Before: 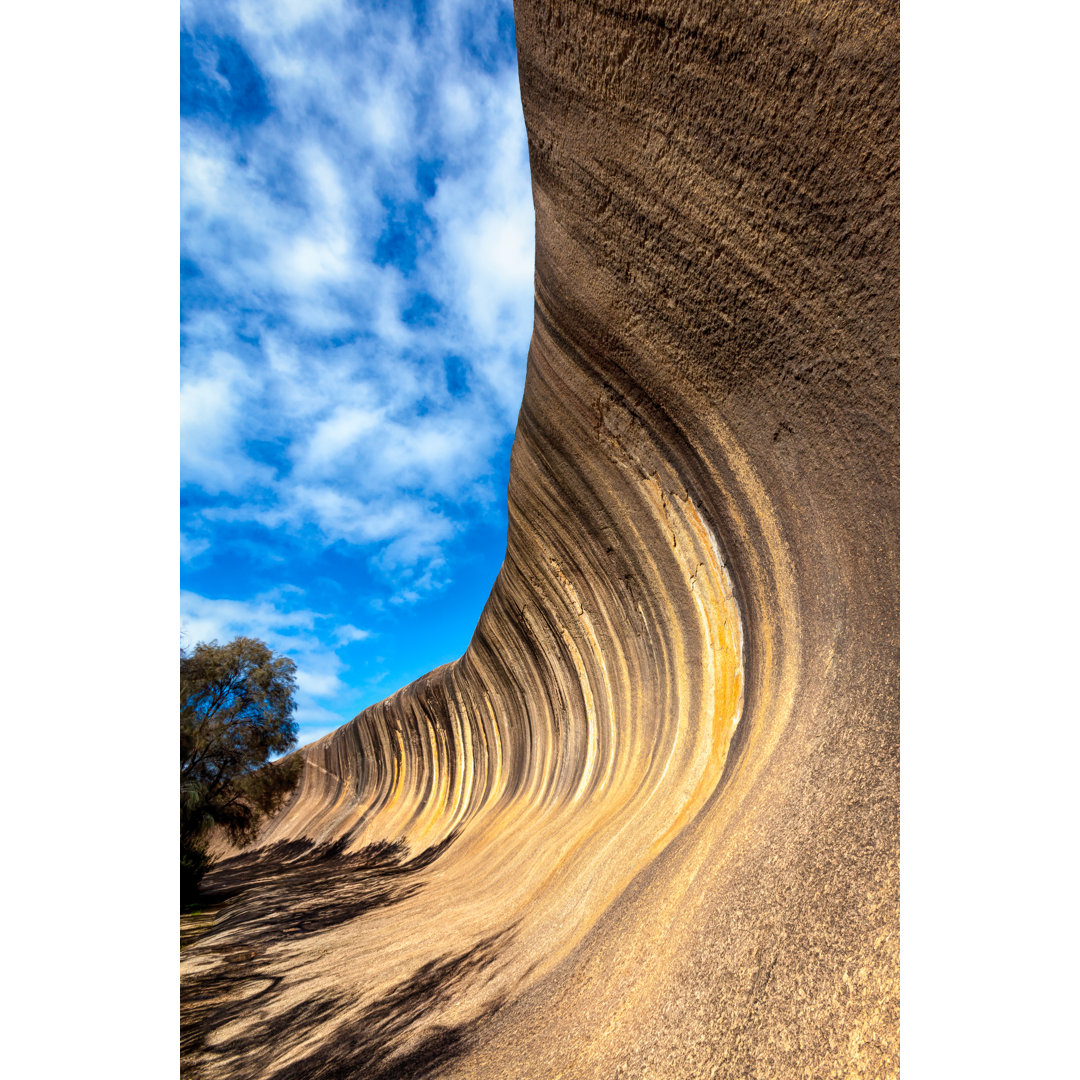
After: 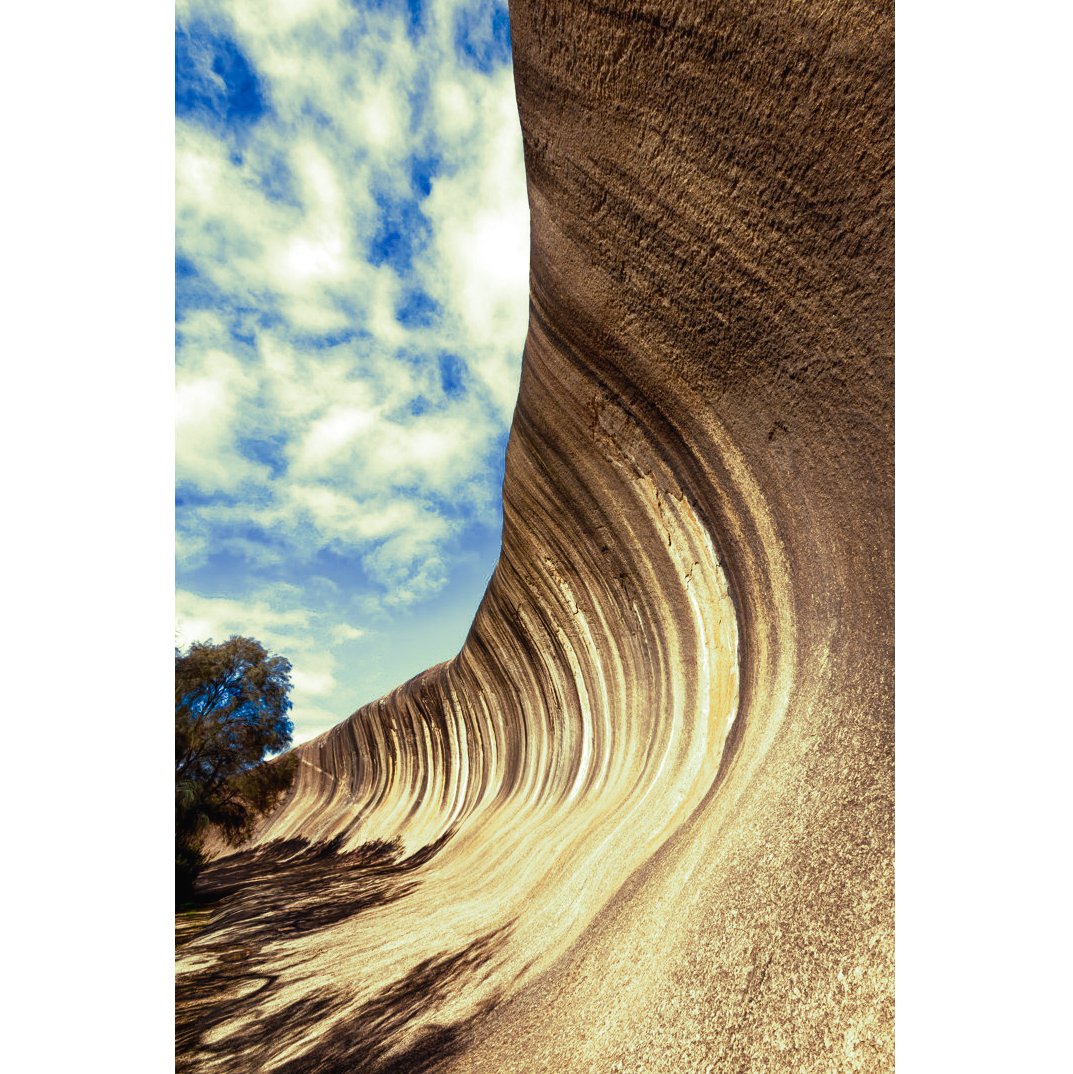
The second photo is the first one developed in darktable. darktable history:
exposure: compensate exposure bias true, compensate highlight preservation false
crop and rotate: left 0.614%, top 0.179%, bottom 0.309%
split-toning: shadows › hue 290.82°, shadows › saturation 0.34, highlights › saturation 0.38, balance 0, compress 50%
color balance rgb: shadows lift › chroma 1%, shadows lift › hue 28.8°, power › hue 60°, highlights gain › chroma 1%, highlights gain › hue 60°, global offset › luminance 0.25%, perceptual saturation grading › highlights -20%, perceptual saturation grading › shadows 20%, perceptual brilliance grading › highlights 5%, perceptual brilliance grading › shadows -10%, global vibrance 19.67%
